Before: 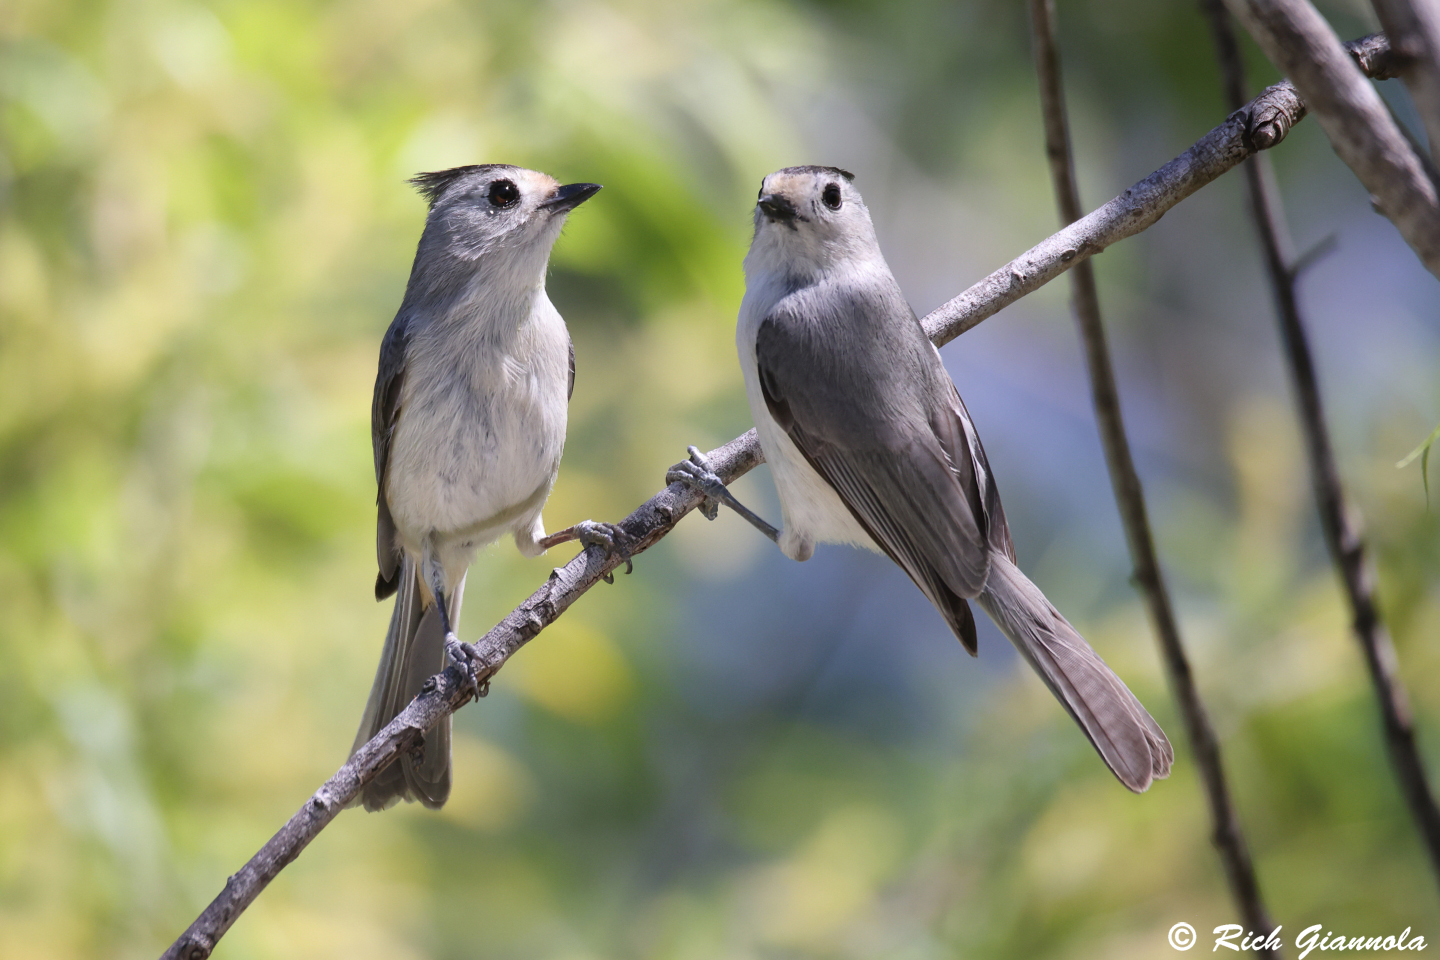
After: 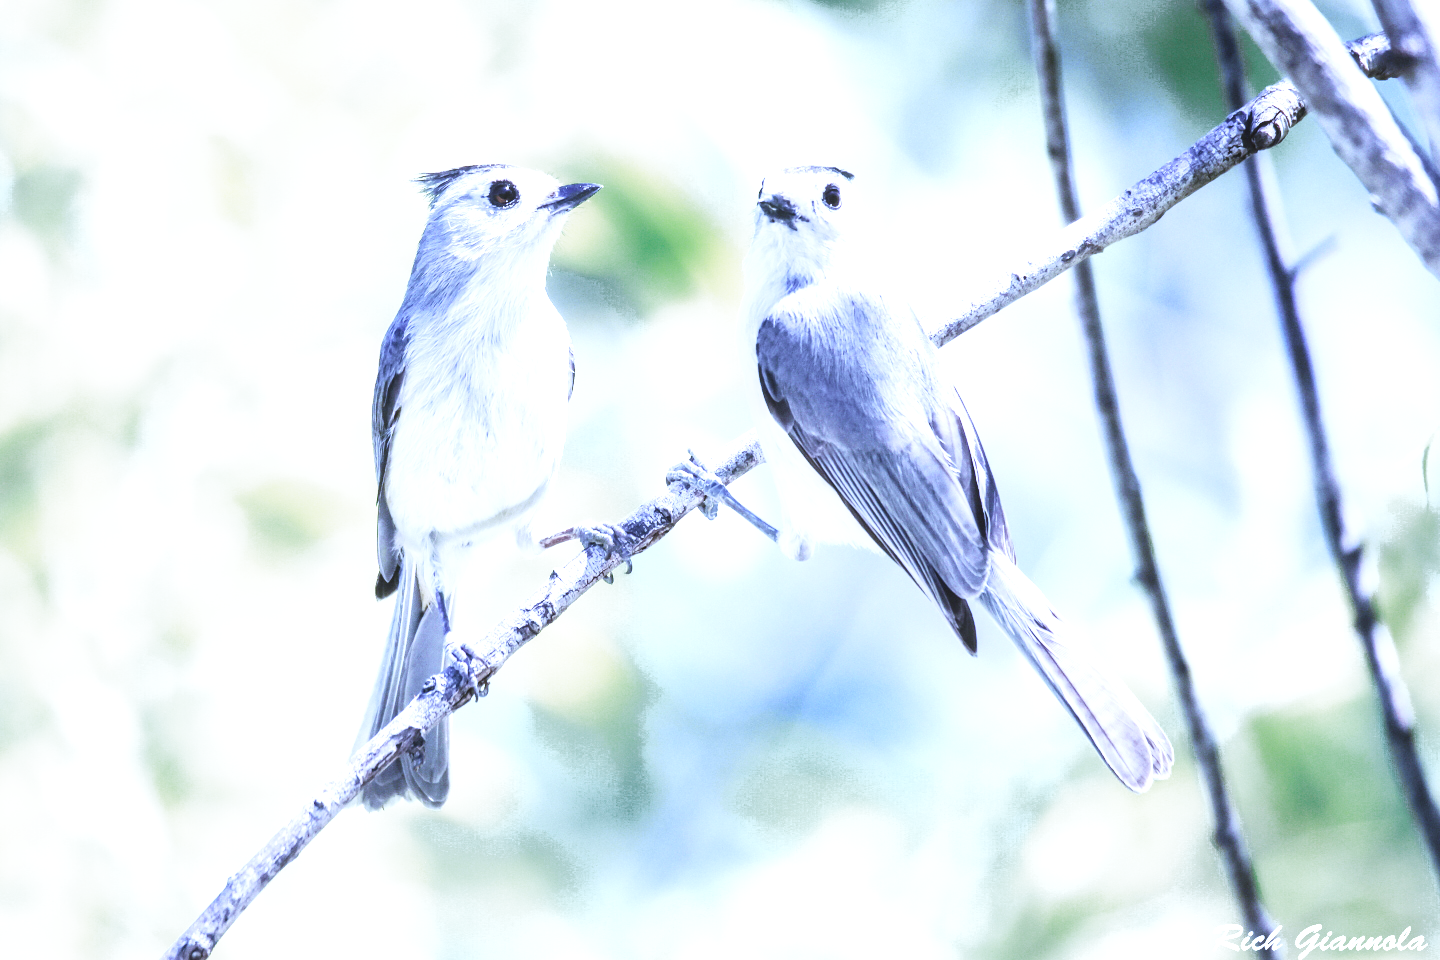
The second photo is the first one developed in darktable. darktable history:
base curve: curves: ch0 [(0, 0) (0.007, 0.004) (0.027, 0.03) (0.046, 0.07) (0.207, 0.54) (0.442, 0.872) (0.673, 0.972) (1, 1)], preserve colors none
exposure: black level correction -0.005, exposure 1 EV, compensate highlight preservation false
local contrast: on, module defaults
white balance: red 0.766, blue 1.537
color zones: curves: ch0 [(0, 0.5) (0.125, 0.4) (0.25, 0.5) (0.375, 0.4) (0.5, 0.4) (0.625, 0.6) (0.75, 0.6) (0.875, 0.5)]; ch1 [(0, 0.35) (0.125, 0.45) (0.25, 0.35) (0.375, 0.35) (0.5, 0.35) (0.625, 0.35) (0.75, 0.45) (0.875, 0.35)]; ch2 [(0, 0.6) (0.125, 0.5) (0.25, 0.5) (0.375, 0.6) (0.5, 0.6) (0.625, 0.5) (0.75, 0.5) (0.875, 0.5)]
